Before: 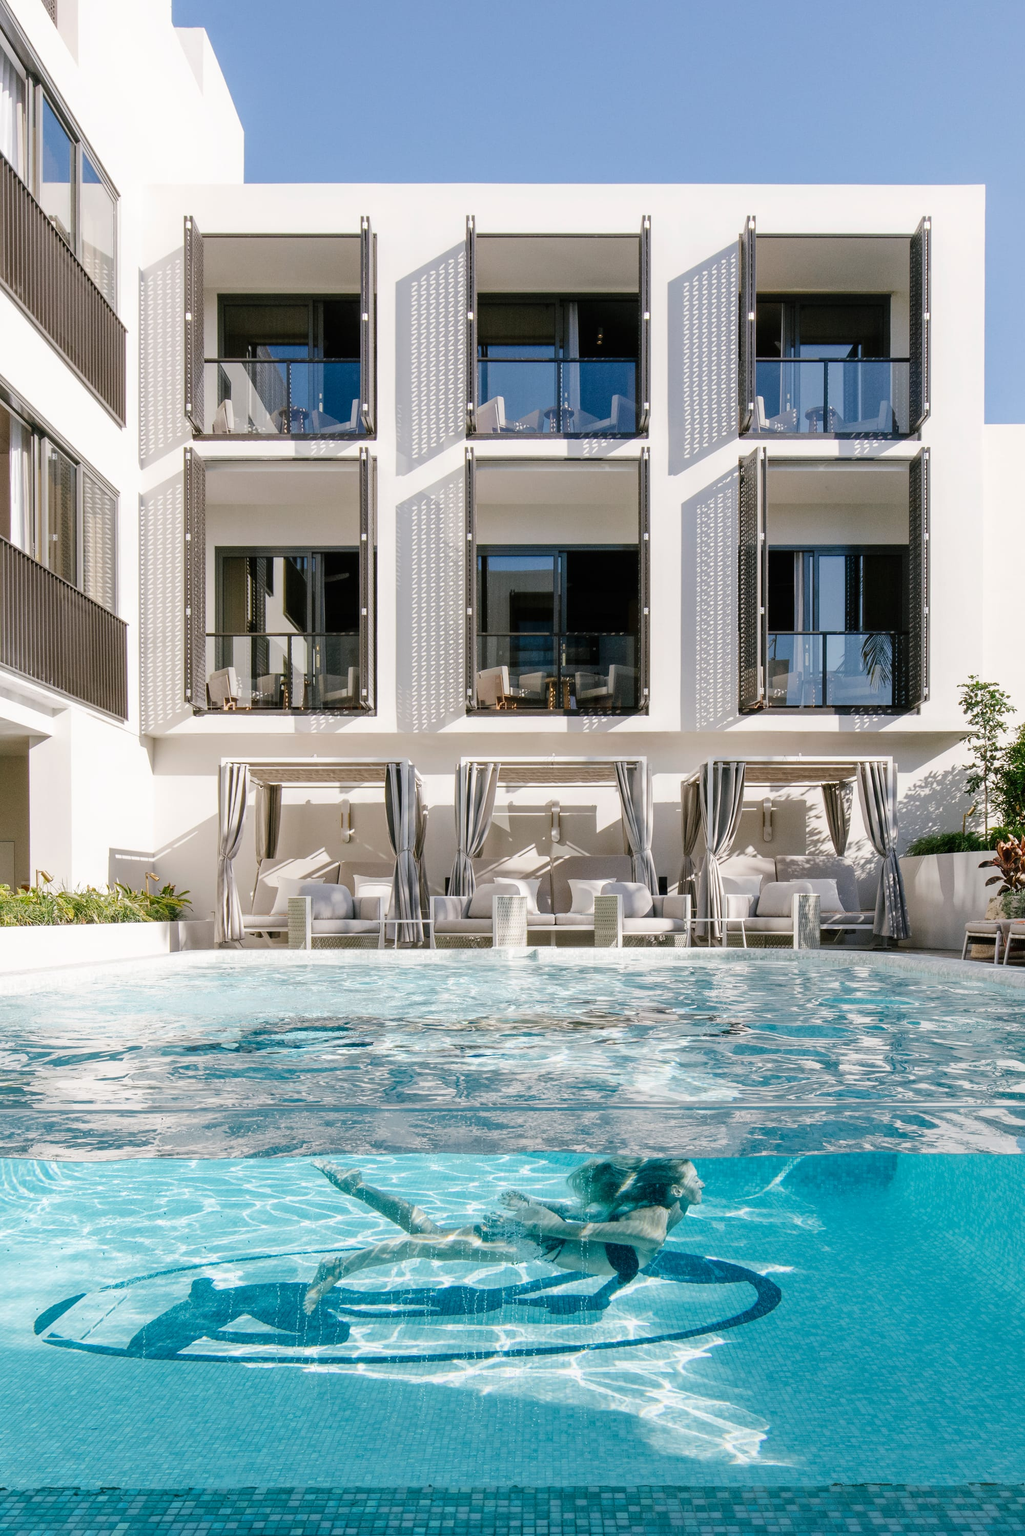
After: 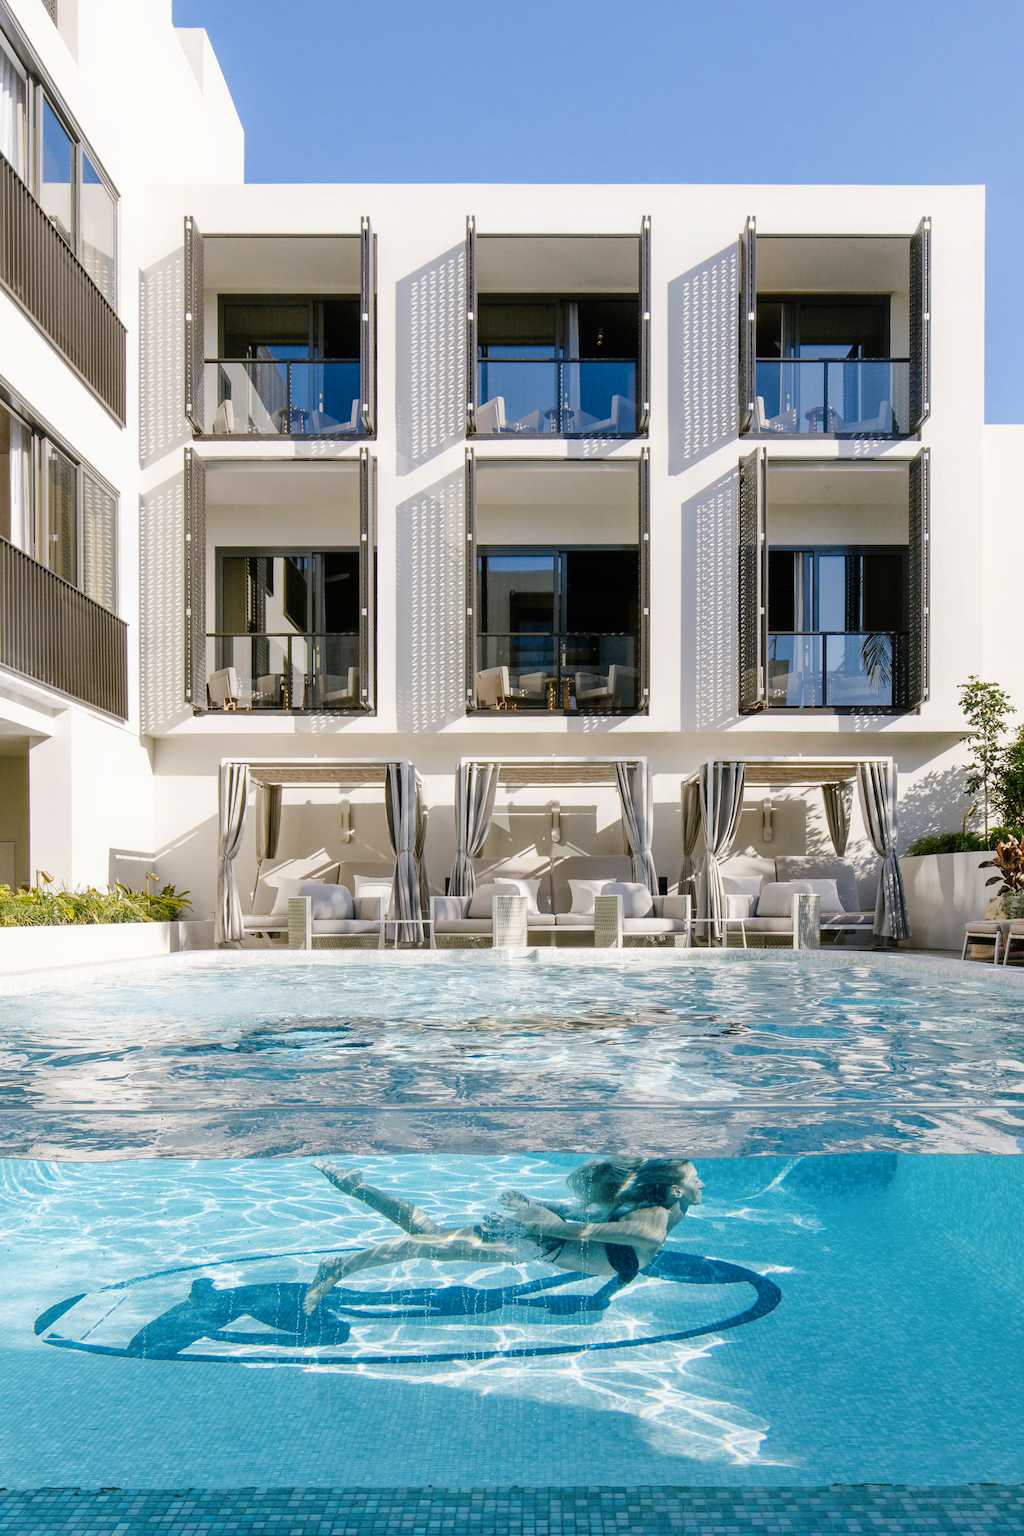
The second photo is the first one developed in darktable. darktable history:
exposure: compensate highlight preservation false
color contrast: green-magenta contrast 0.85, blue-yellow contrast 1.25, unbound 0
